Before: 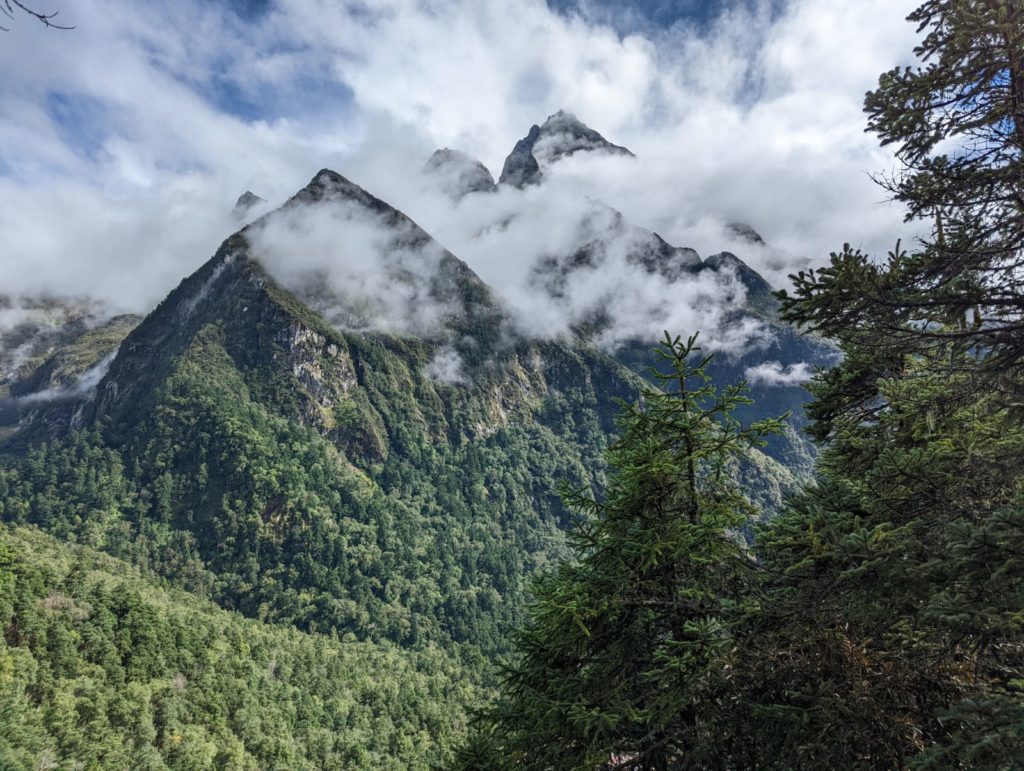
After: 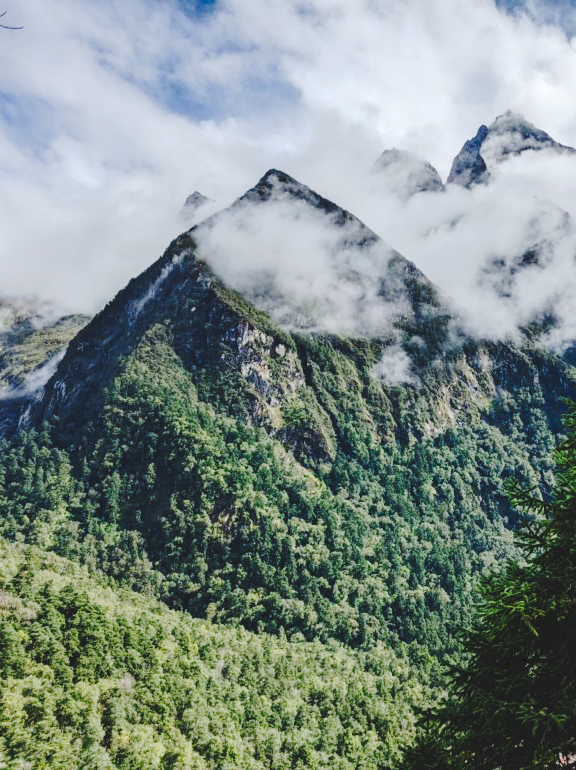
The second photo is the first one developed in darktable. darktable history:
tone curve: curves: ch0 [(0, 0) (0.003, 0.117) (0.011, 0.115) (0.025, 0.116) (0.044, 0.116) (0.069, 0.112) (0.1, 0.113) (0.136, 0.127) (0.177, 0.148) (0.224, 0.191) (0.277, 0.249) (0.335, 0.363) (0.399, 0.479) (0.468, 0.589) (0.543, 0.664) (0.623, 0.733) (0.709, 0.799) (0.801, 0.852) (0.898, 0.914) (1, 1)], preserve colors none
crop: left 5.114%, right 38.589%
